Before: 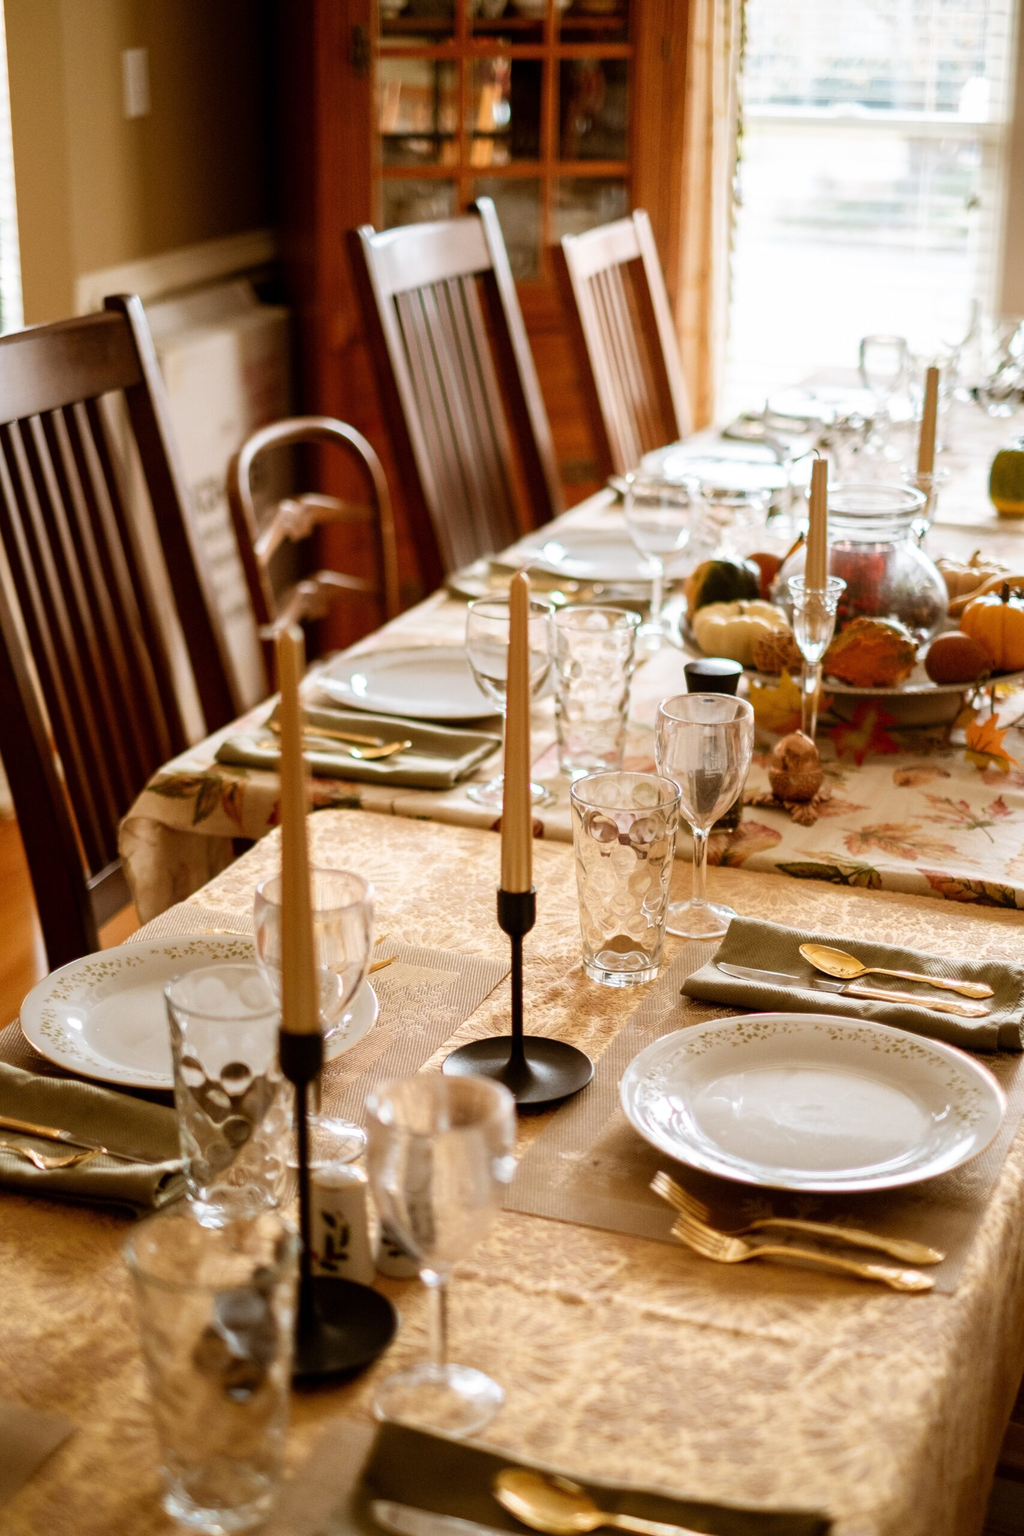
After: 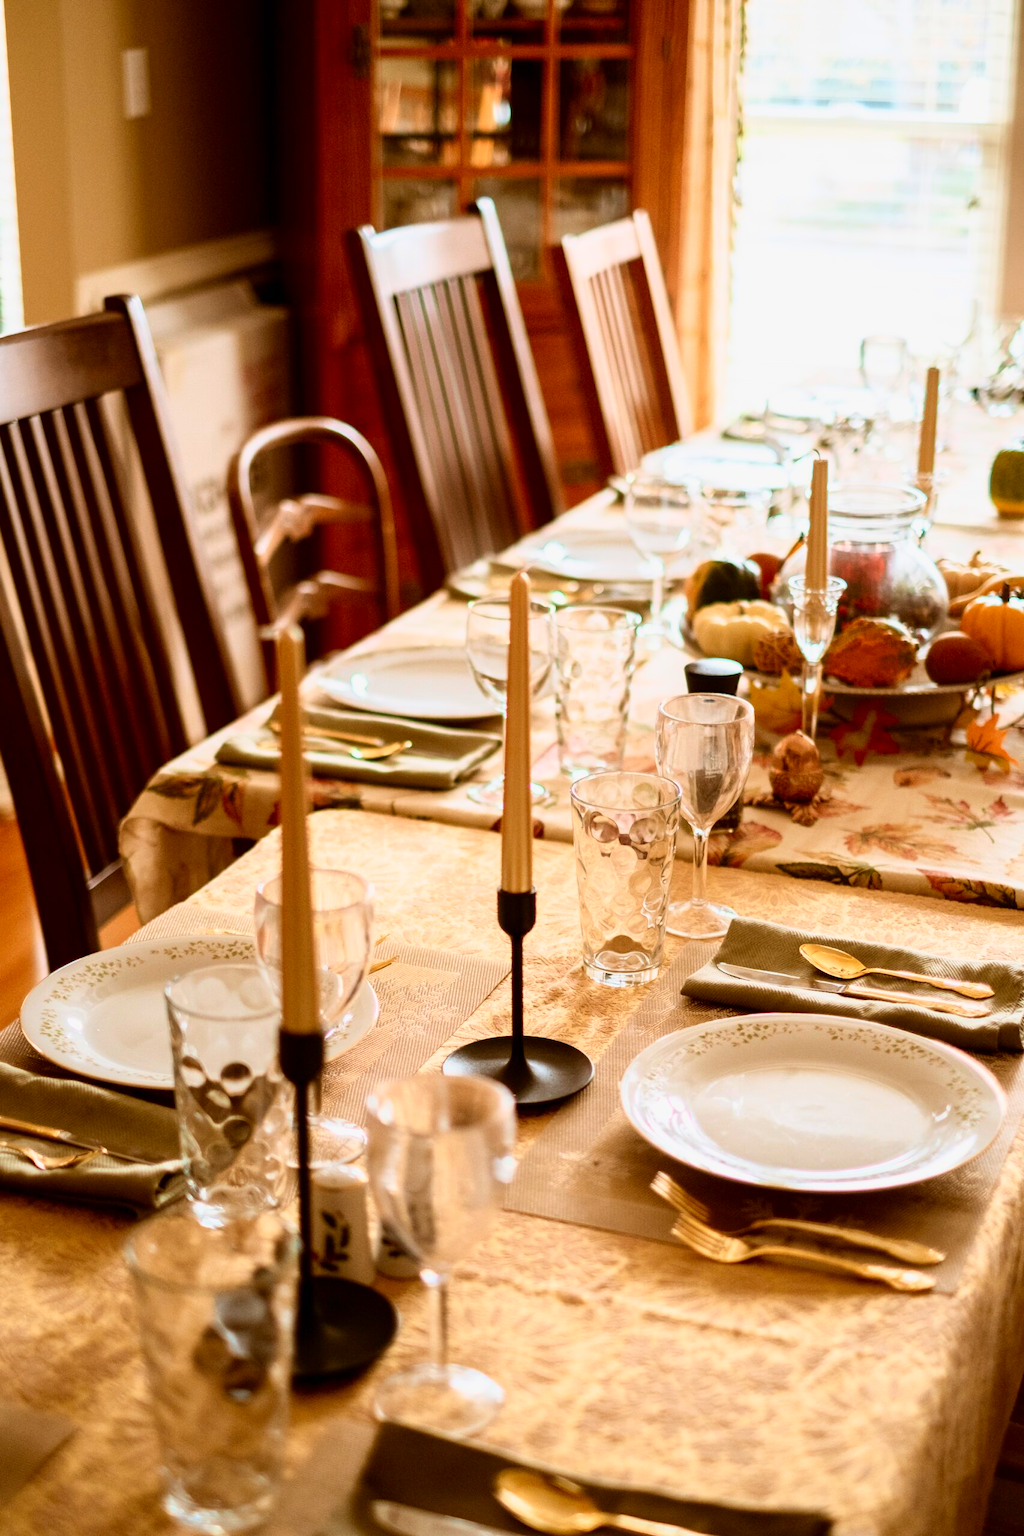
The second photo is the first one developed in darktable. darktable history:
tone curve: curves: ch0 [(0, 0) (0.091, 0.077) (0.517, 0.574) (0.745, 0.82) (0.844, 0.908) (0.909, 0.942) (1, 0.973)]; ch1 [(0, 0) (0.437, 0.404) (0.5, 0.5) (0.534, 0.554) (0.58, 0.603) (0.616, 0.649) (1, 1)]; ch2 [(0, 0) (0.442, 0.415) (0.5, 0.5) (0.535, 0.557) (0.585, 0.62) (1, 1)], color space Lab, independent channels, preserve colors none
